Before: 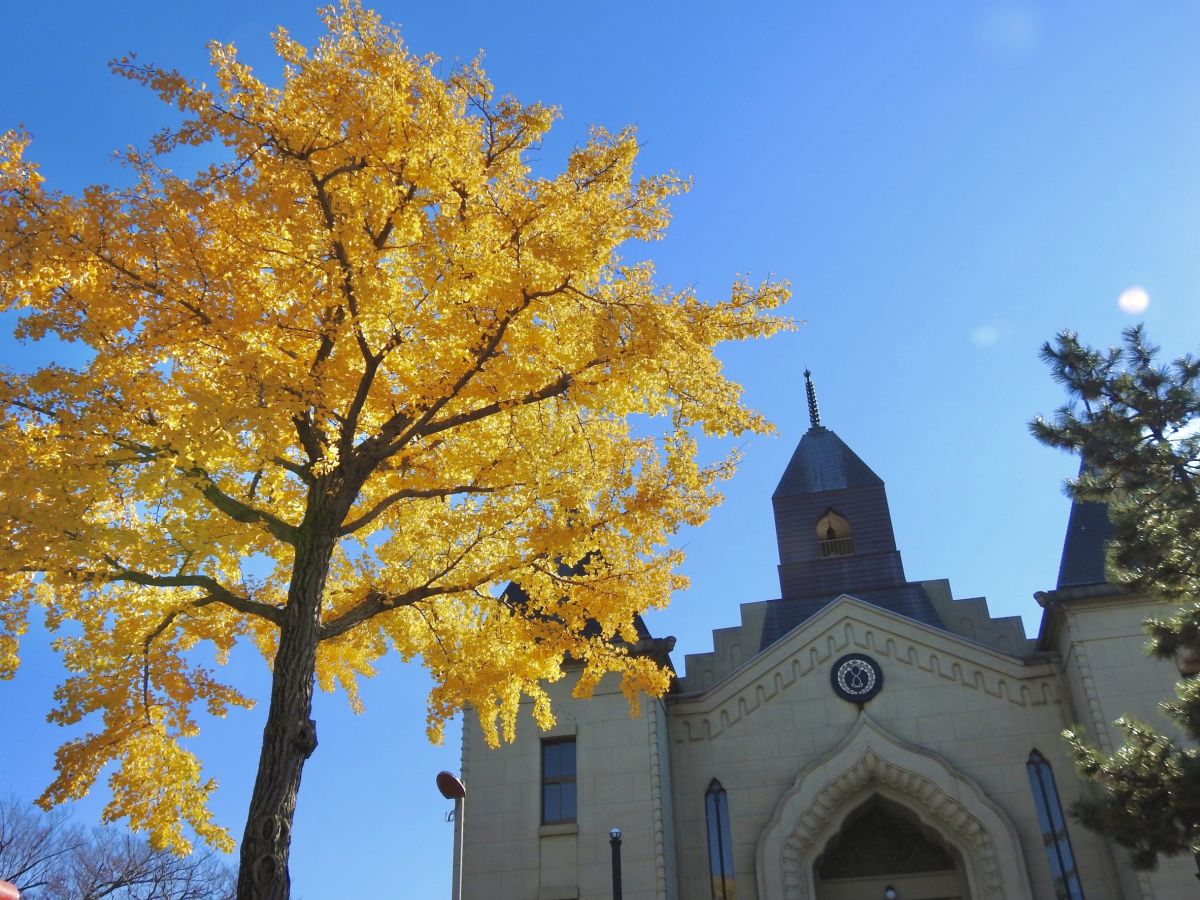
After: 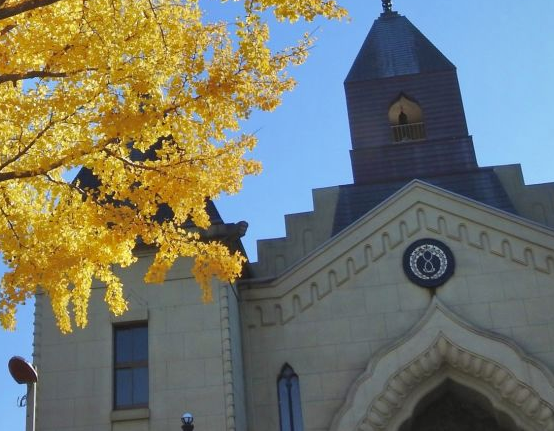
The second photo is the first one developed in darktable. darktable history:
shadows and highlights: soften with gaussian
crop: left 35.721%, top 46.183%, right 18.088%, bottom 5.856%
